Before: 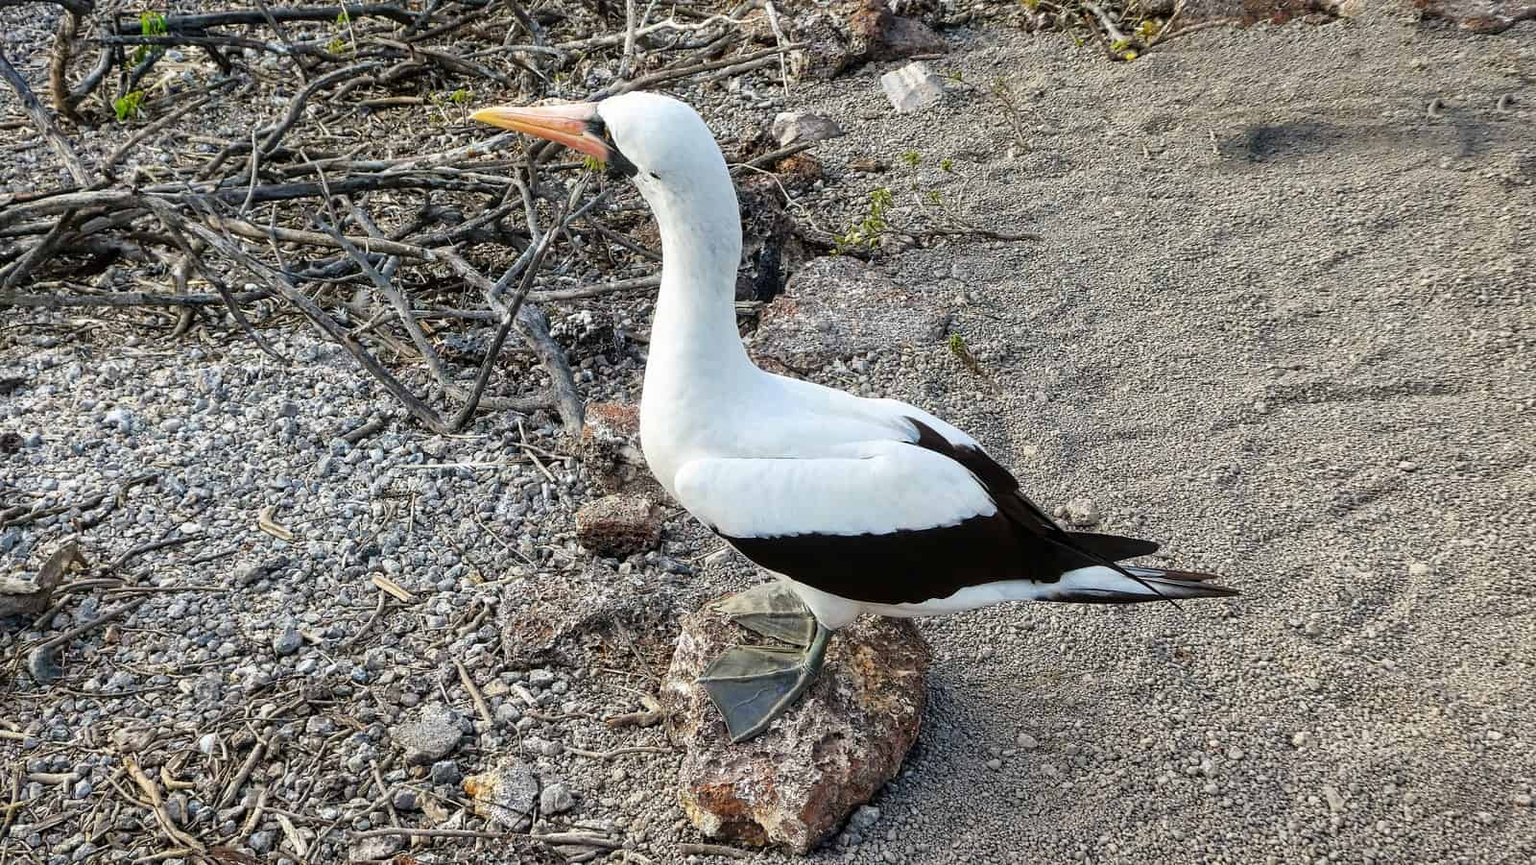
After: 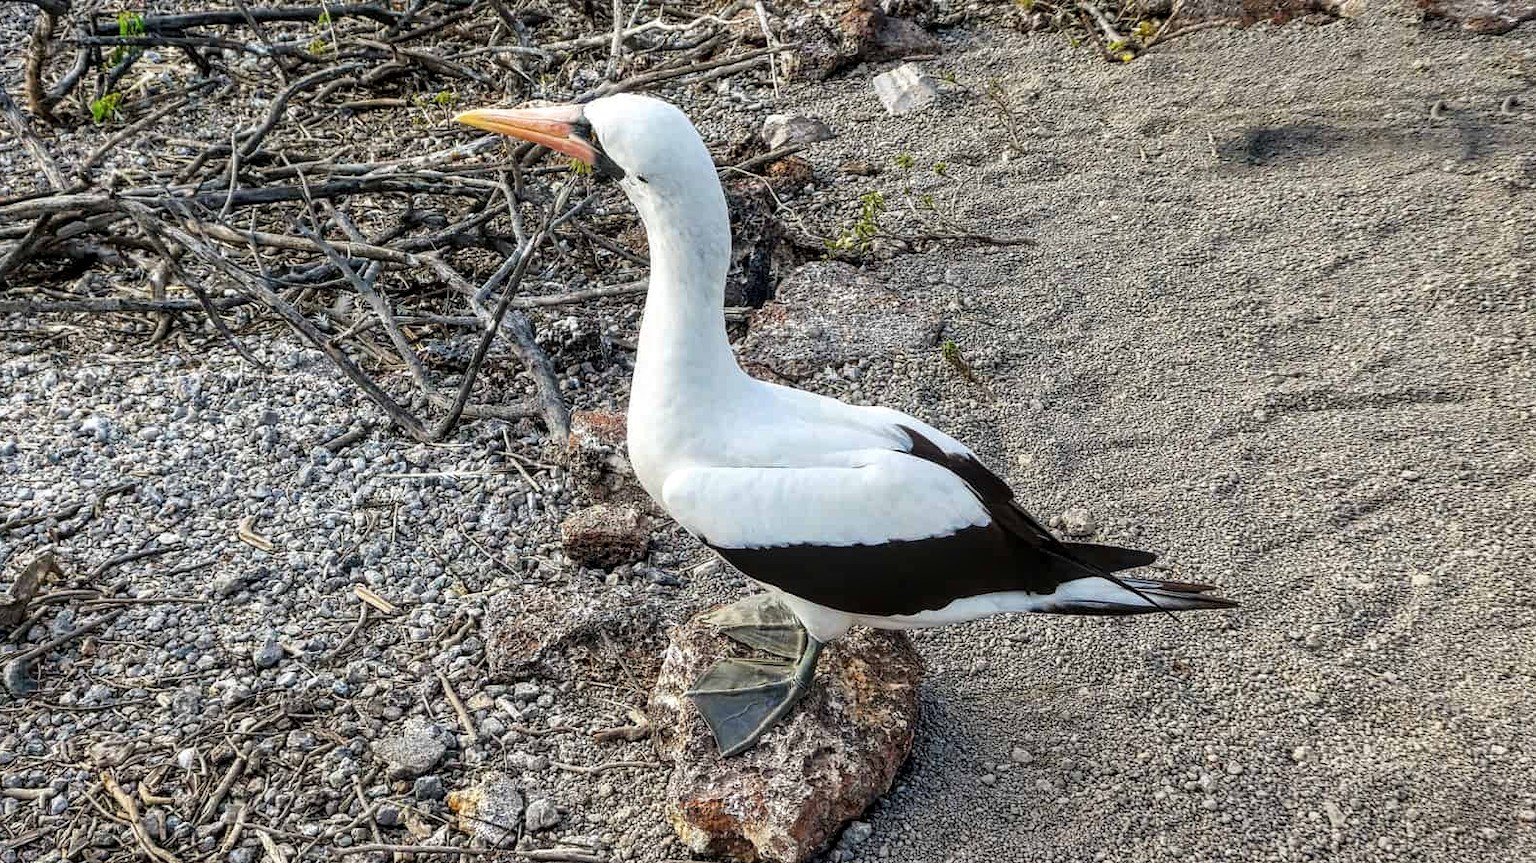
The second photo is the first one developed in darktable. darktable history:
crop: left 1.647%, right 0.279%, bottom 2.01%
local contrast: detail 130%
